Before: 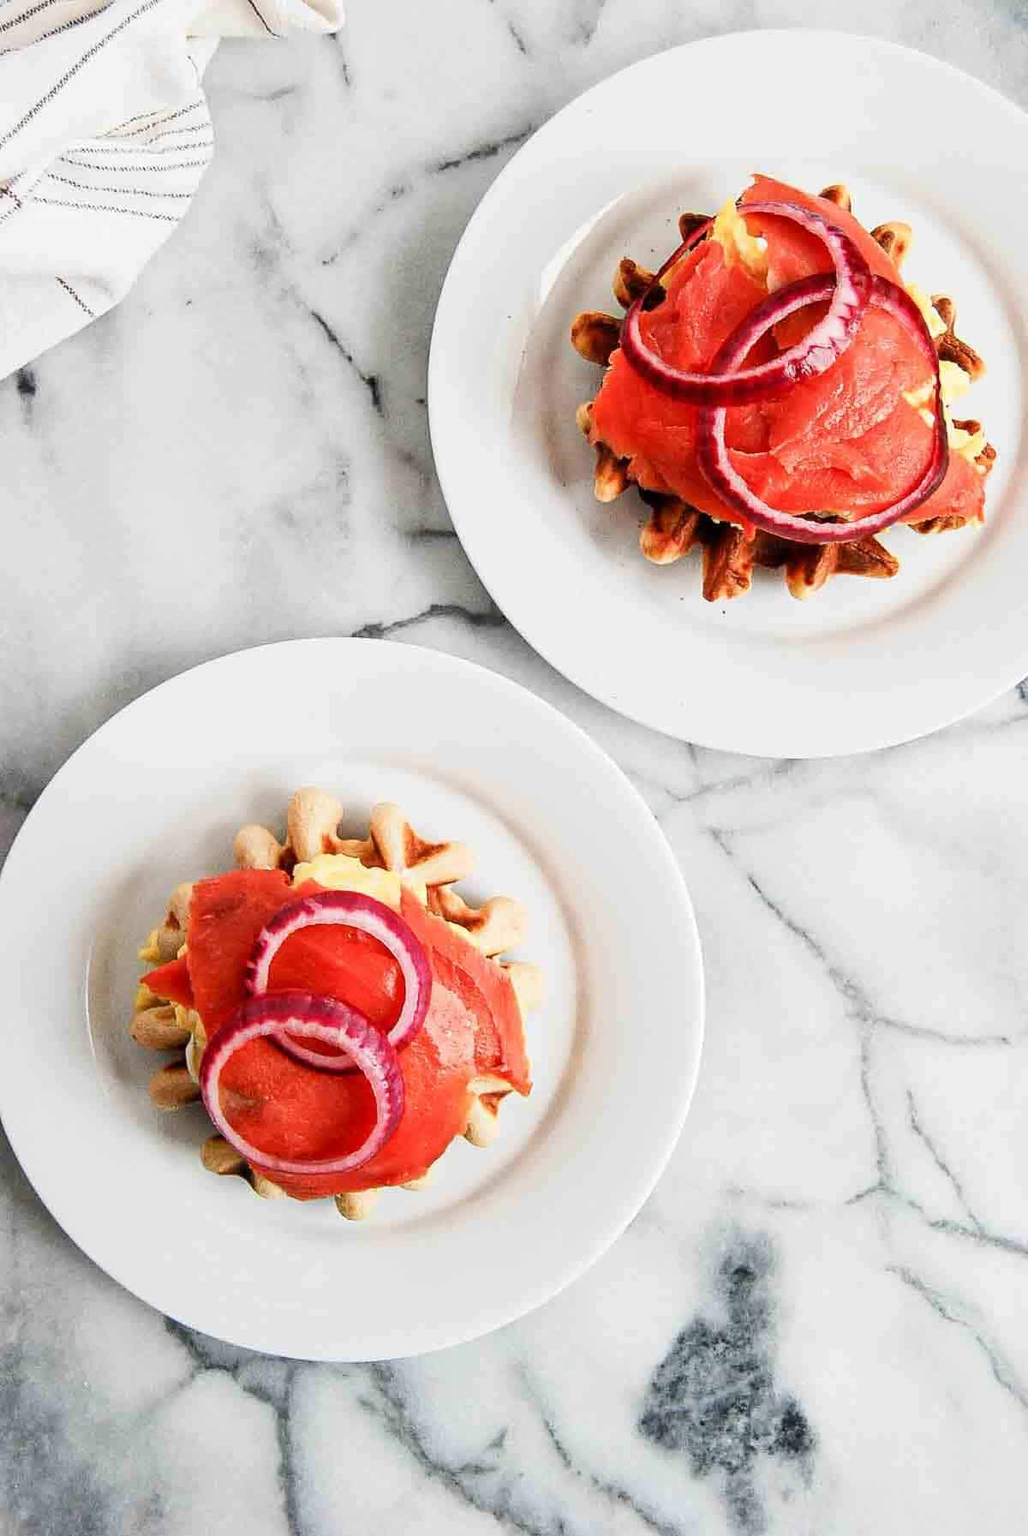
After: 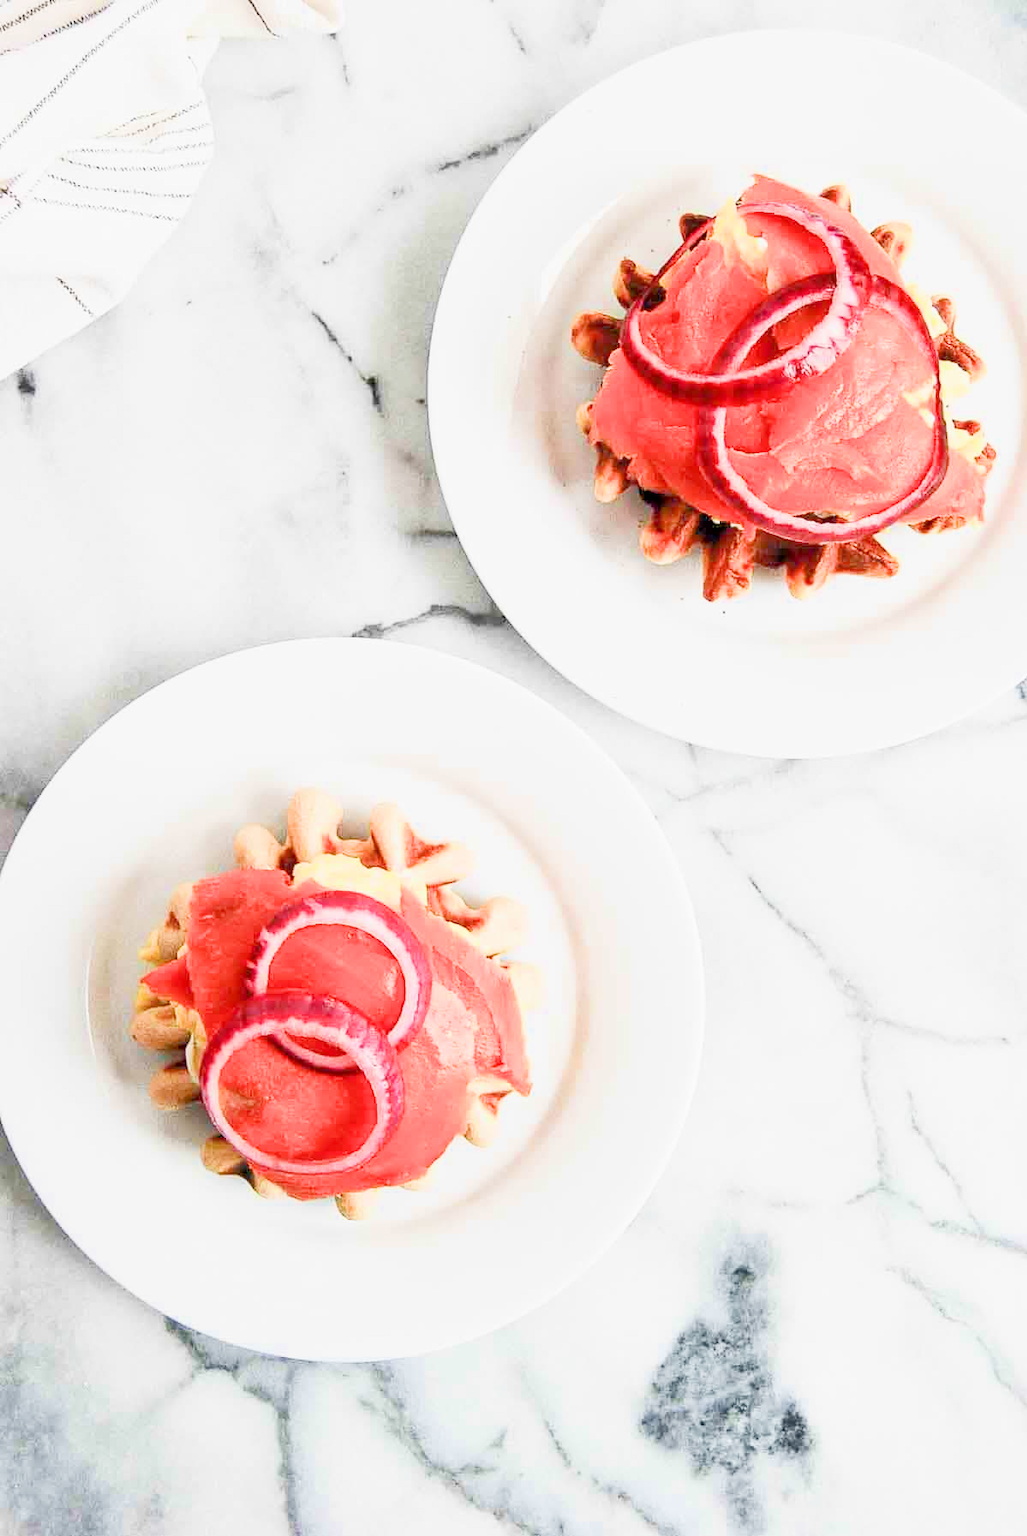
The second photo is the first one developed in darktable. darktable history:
tone equalizer: -7 EV 0.158 EV, -6 EV 0.625 EV, -5 EV 1.15 EV, -4 EV 1.35 EV, -3 EV 1.18 EV, -2 EV 0.6 EV, -1 EV 0.149 EV
exposure: exposure 1.518 EV, compensate highlight preservation false
filmic rgb: black relative exposure -7.65 EV, white relative exposure 4.56 EV, threshold 5.98 EV, hardness 3.61, preserve chrominance max RGB, enable highlight reconstruction true
